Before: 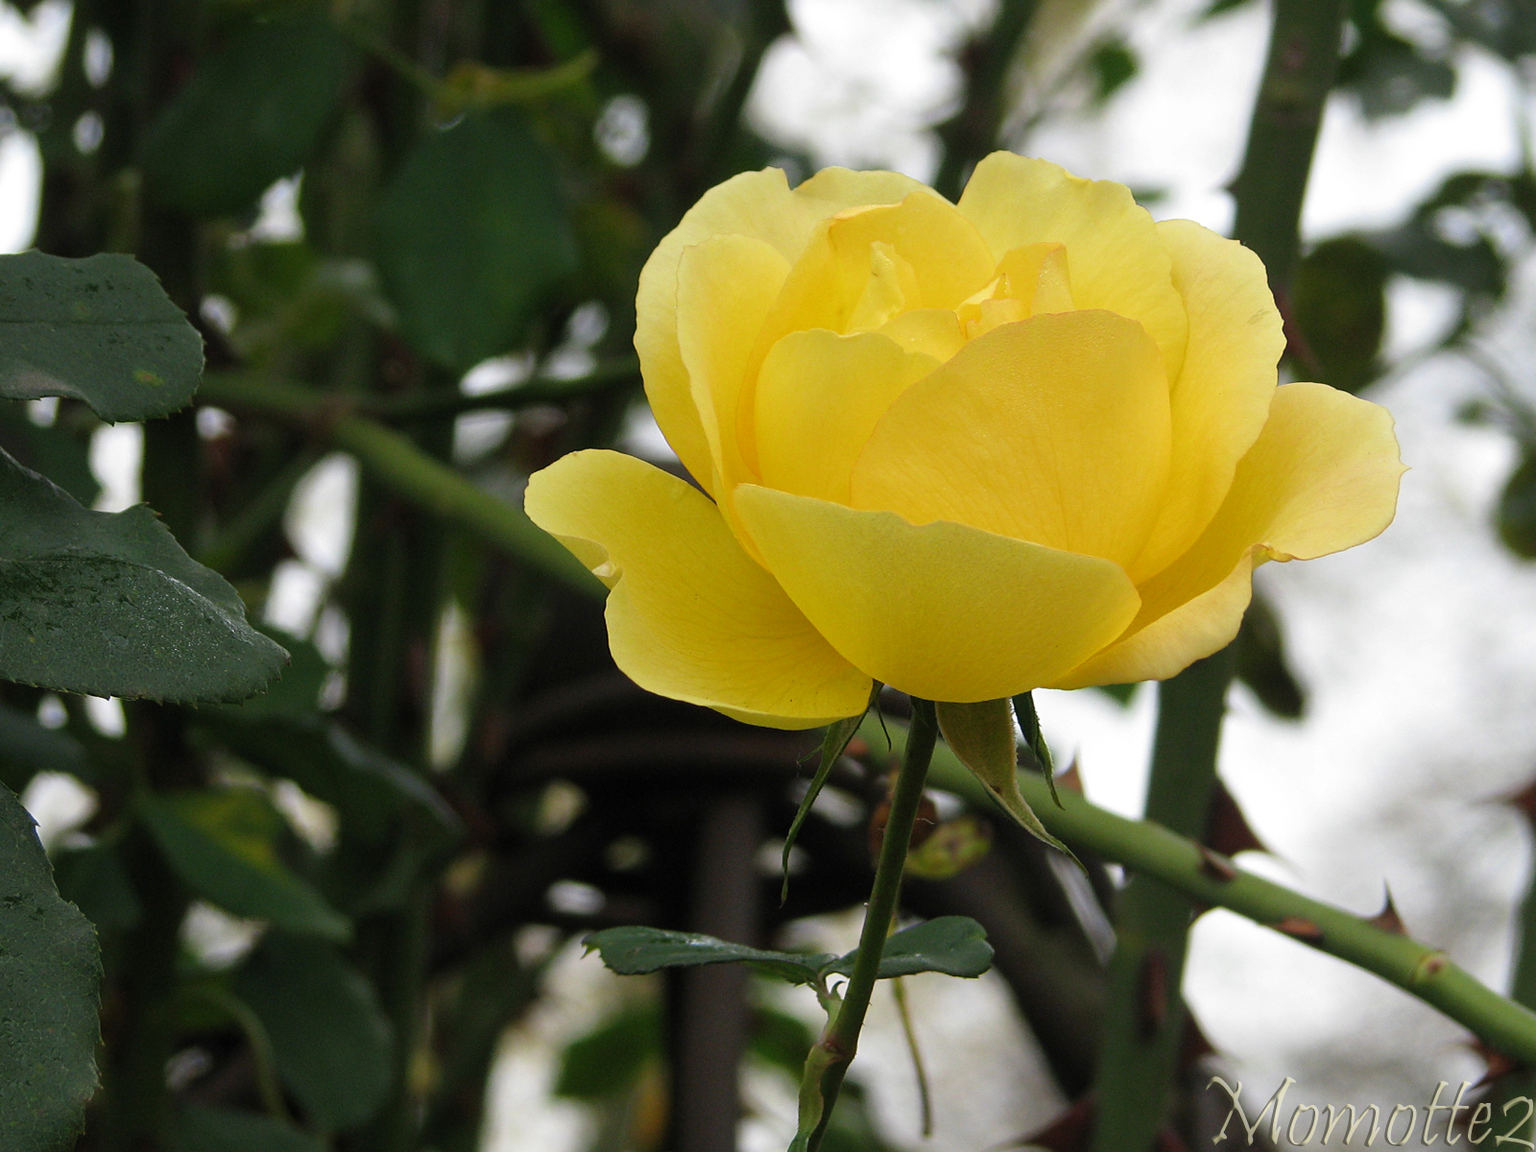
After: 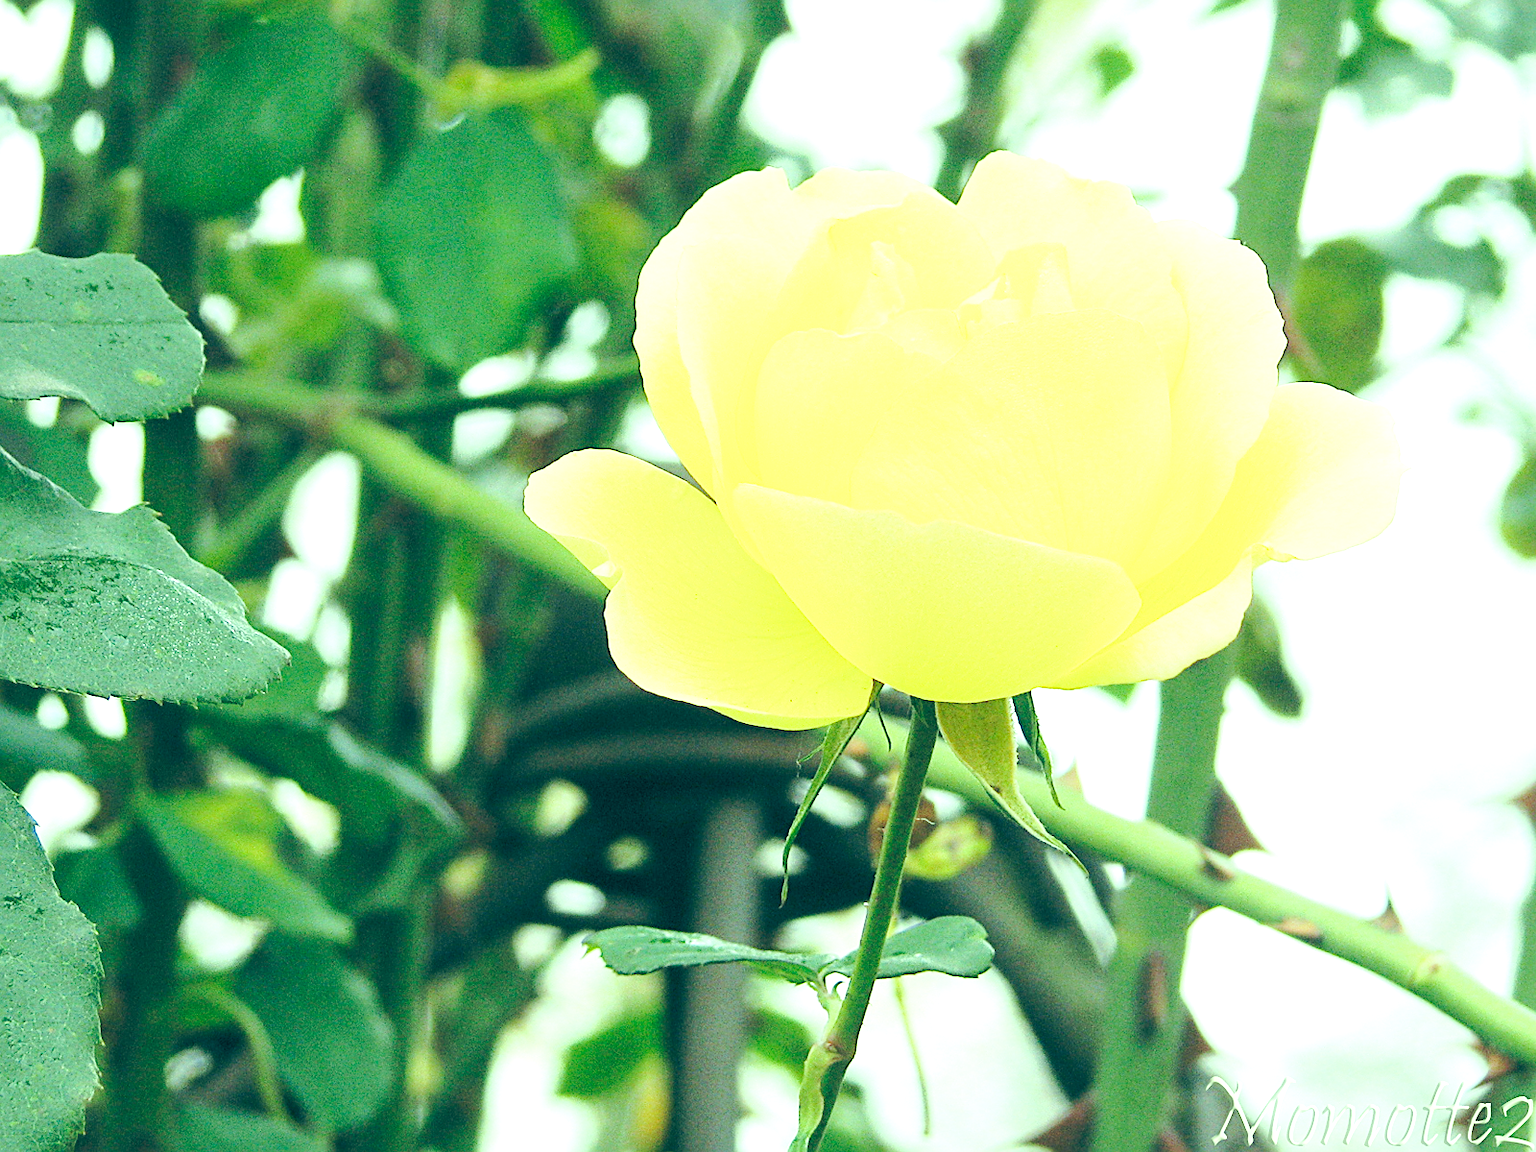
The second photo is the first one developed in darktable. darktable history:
exposure: exposure 2.058 EV, compensate highlight preservation false
shadows and highlights: shadows 13.18, white point adjustment 1.32, highlights -0.973, soften with gaussian
sharpen: on, module defaults
color correction: highlights a* -19.51, highlights b* 9.8, shadows a* -20.28, shadows b* -10.79
base curve: curves: ch0 [(0, 0.007) (0.028, 0.063) (0.121, 0.311) (0.46, 0.743) (0.859, 0.957) (1, 1)], preserve colors none
